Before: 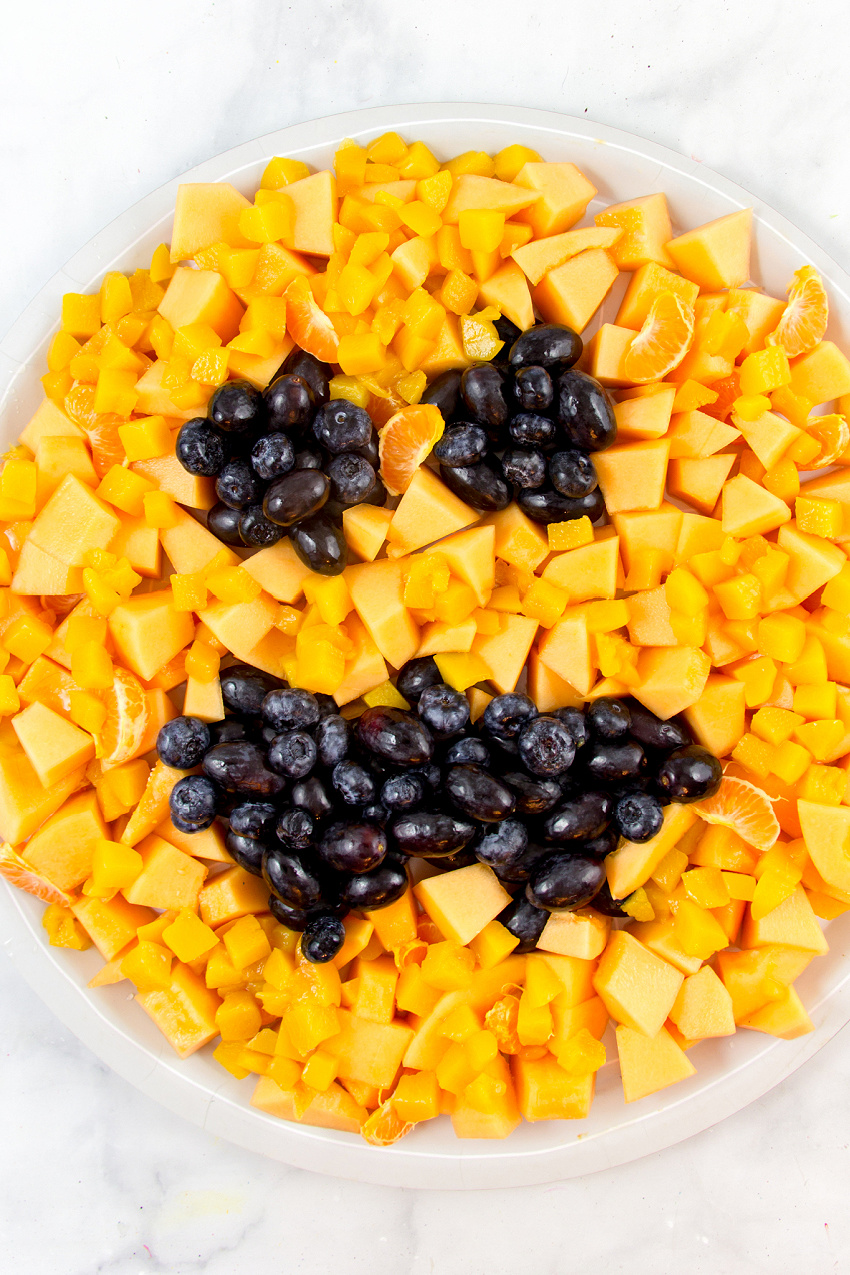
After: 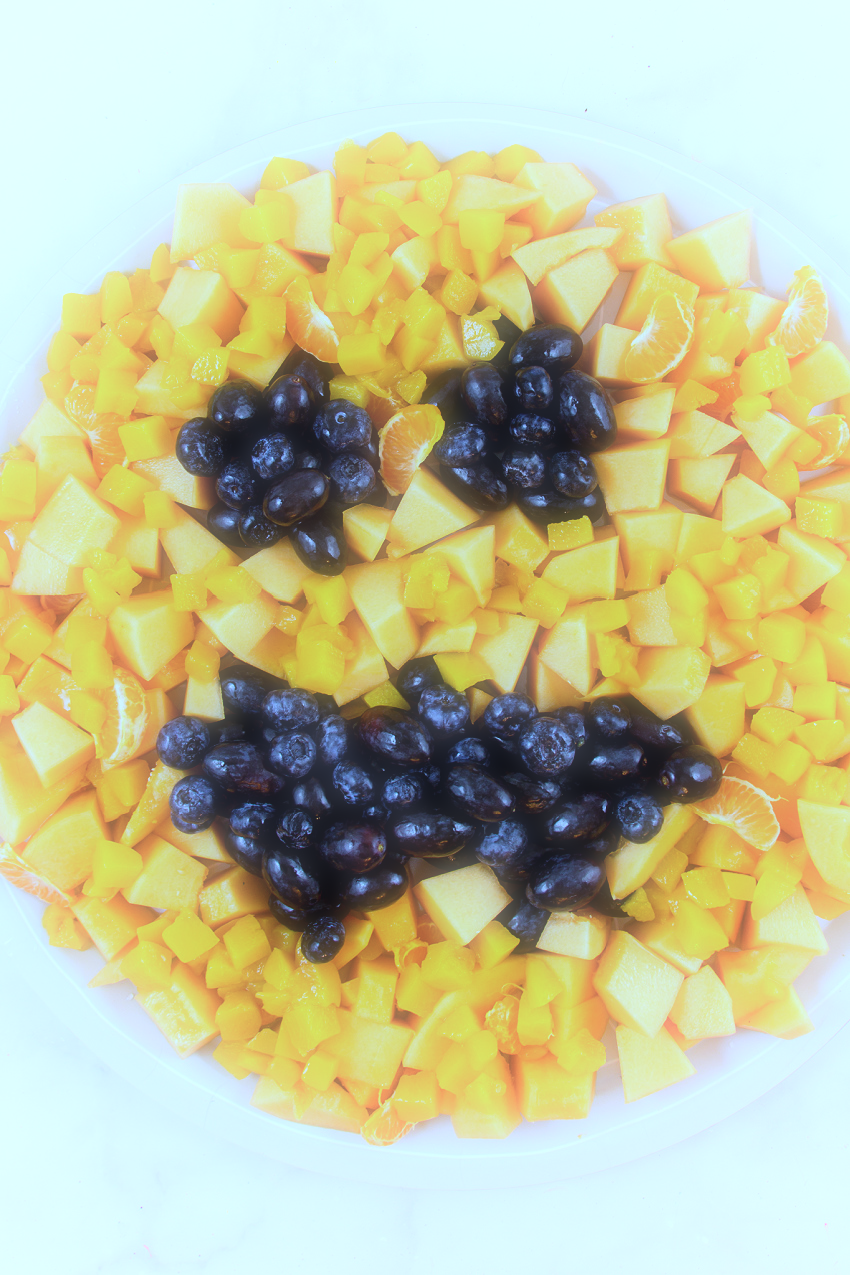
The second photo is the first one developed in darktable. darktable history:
shadows and highlights: shadows -23.08, highlights 46.15, soften with gaussian
soften: size 60.24%, saturation 65.46%, brightness 0.506 EV, mix 25.7%
white balance: red 0.871, blue 1.249
color calibration: illuminant F (fluorescent), F source F9 (Cool White Deluxe 4150 K) – high CRI, x 0.374, y 0.373, temperature 4158.34 K
